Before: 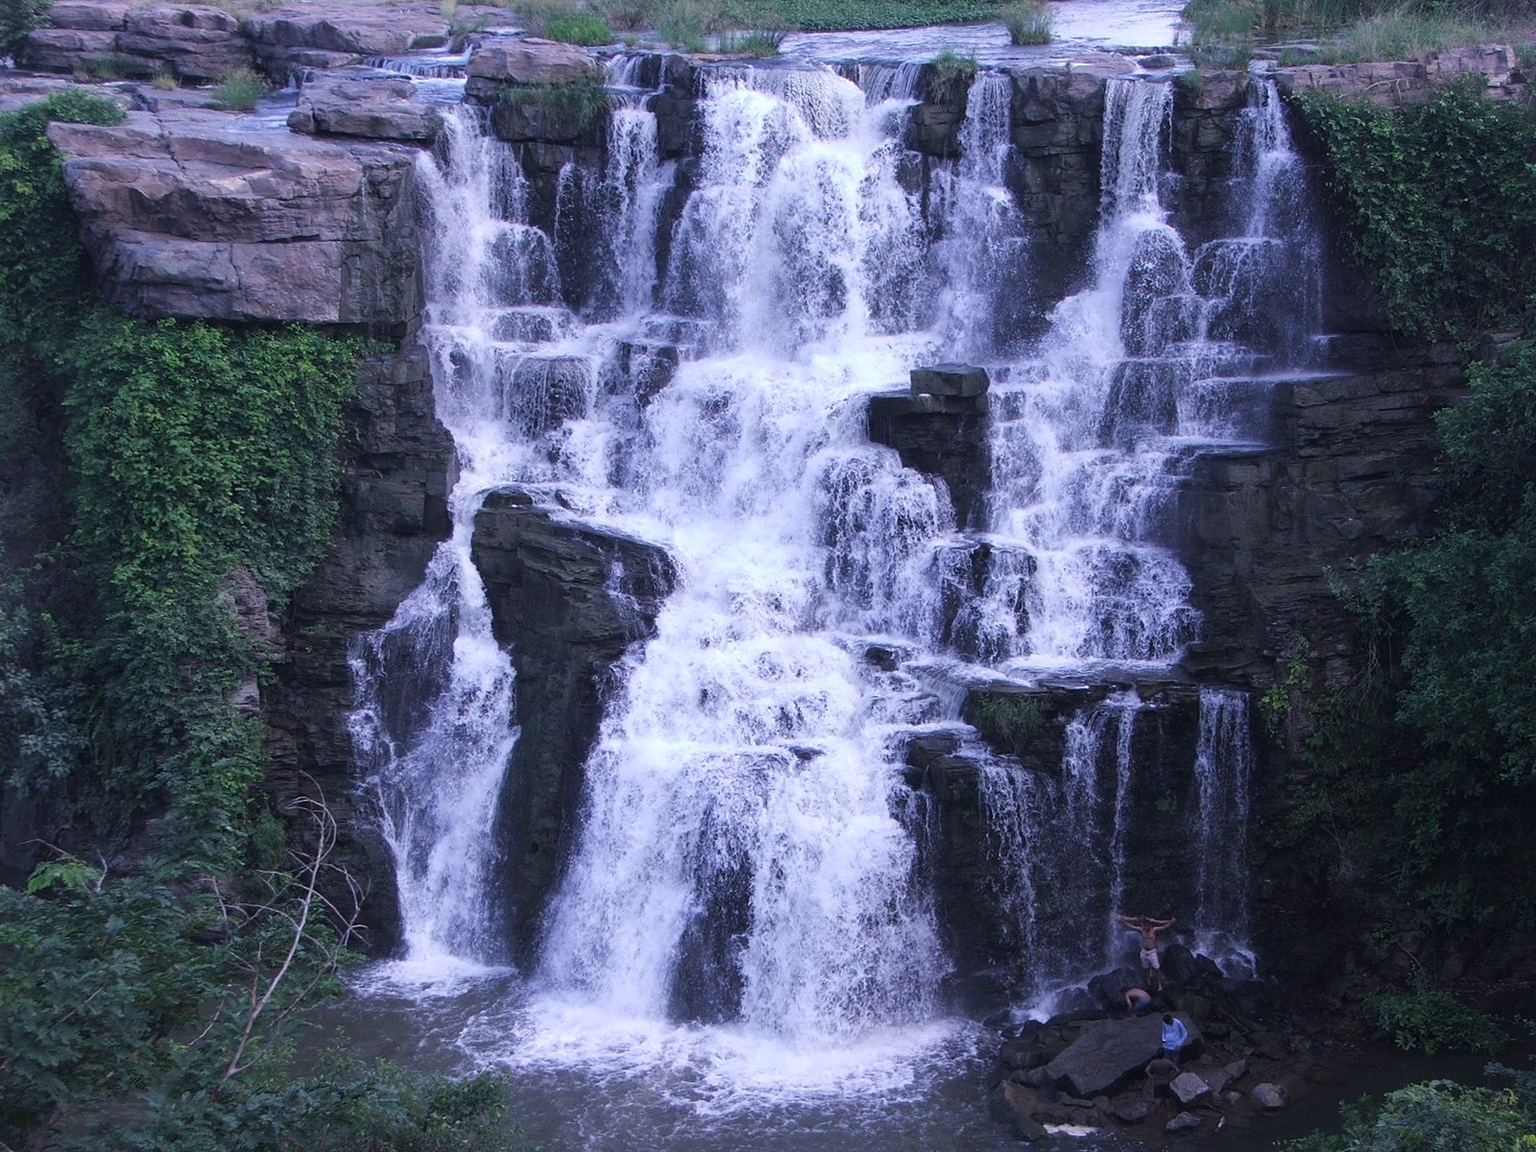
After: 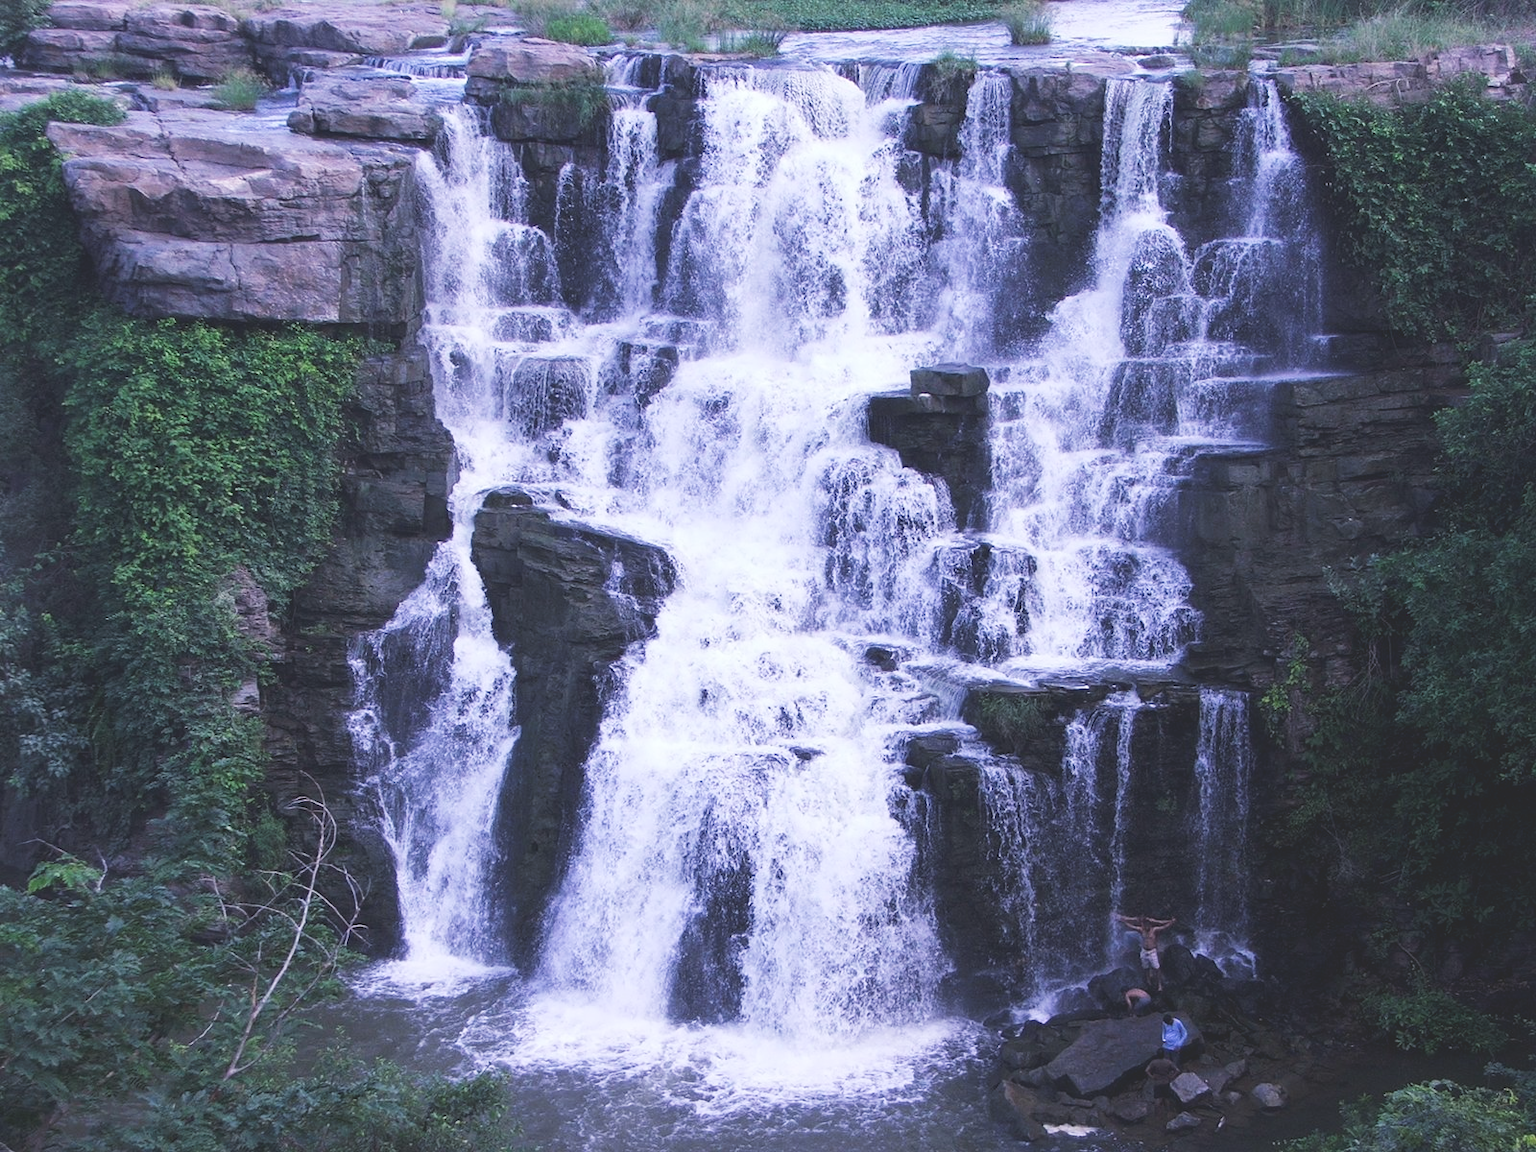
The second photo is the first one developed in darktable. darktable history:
tone curve: curves: ch0 [(0, 0) (0.003, 0.156) (0.011, 0.156) (0.025, 0.161) (0.044, 0.164) (0.069, 0.178) (0.1, 0.201) (0.136, 0.229) (0.177, 0.263) (0.224, 0.301) (0.277, 0.355) (0.335, 0.415) (0.399, 0.48) (0.468, 0.561) (0.543, 0.647) (0.623, 0.735) (0.709, 0.819) (0.801, 0.893) (0.898, 0.953) (1, 1)], preserve colors none
